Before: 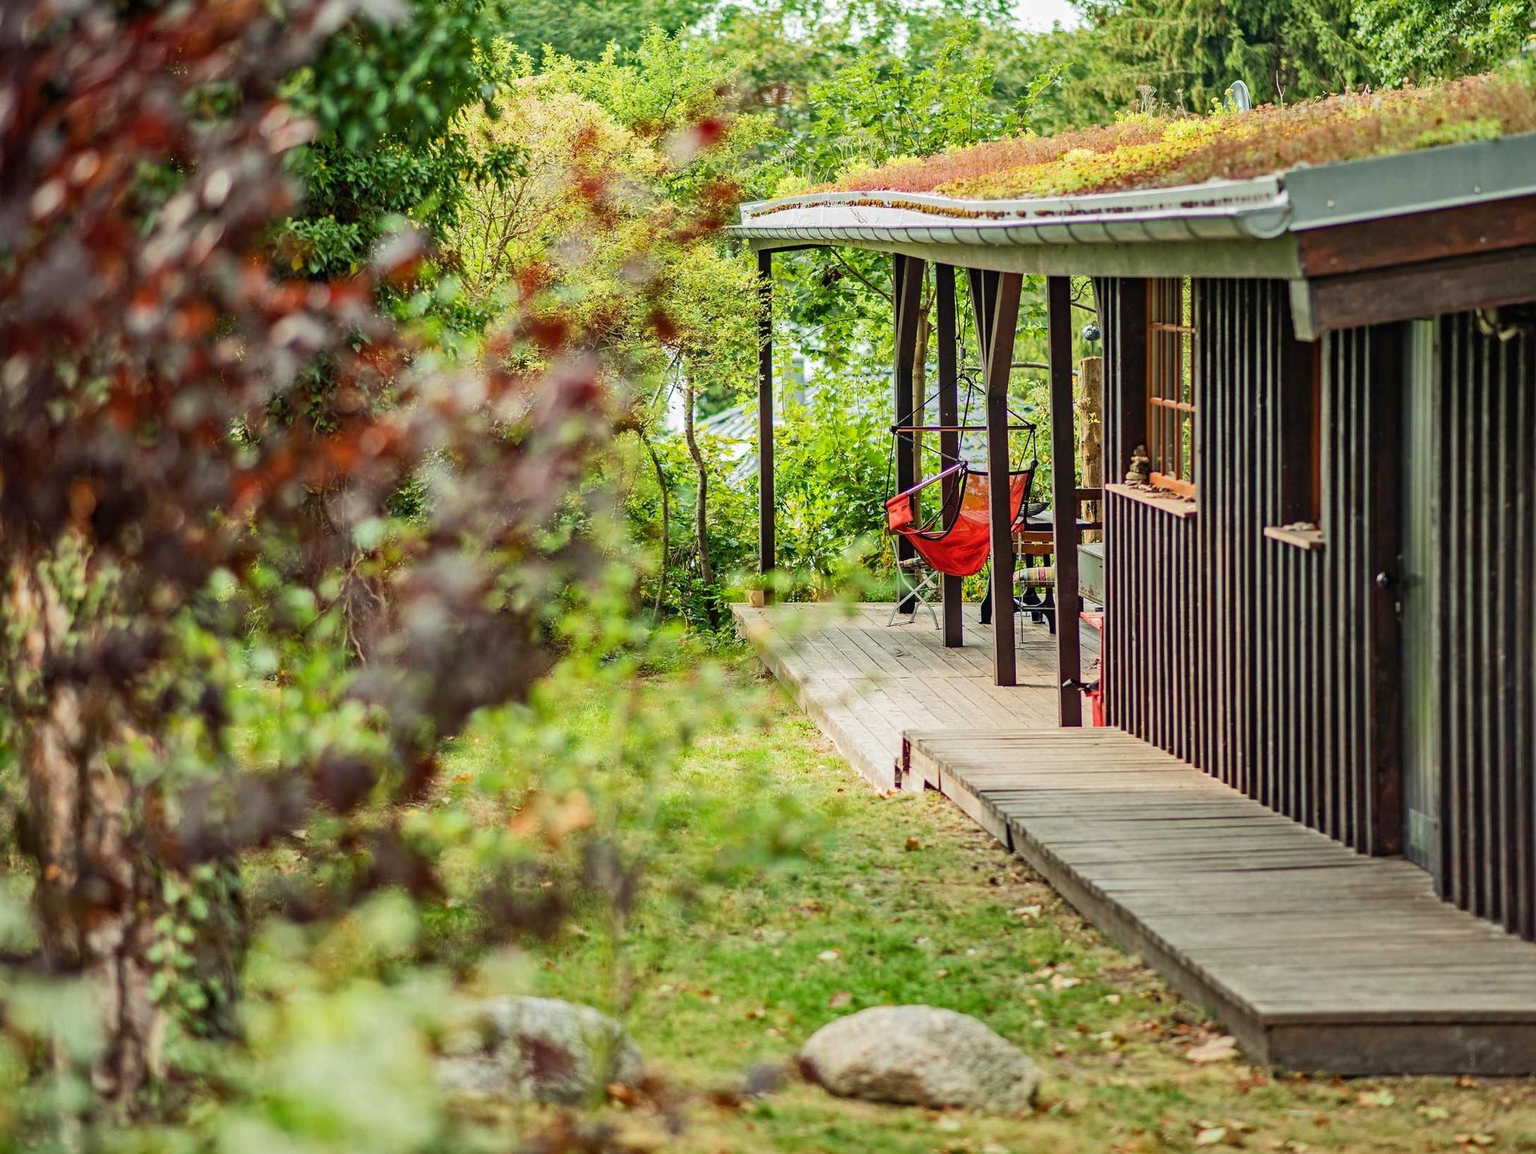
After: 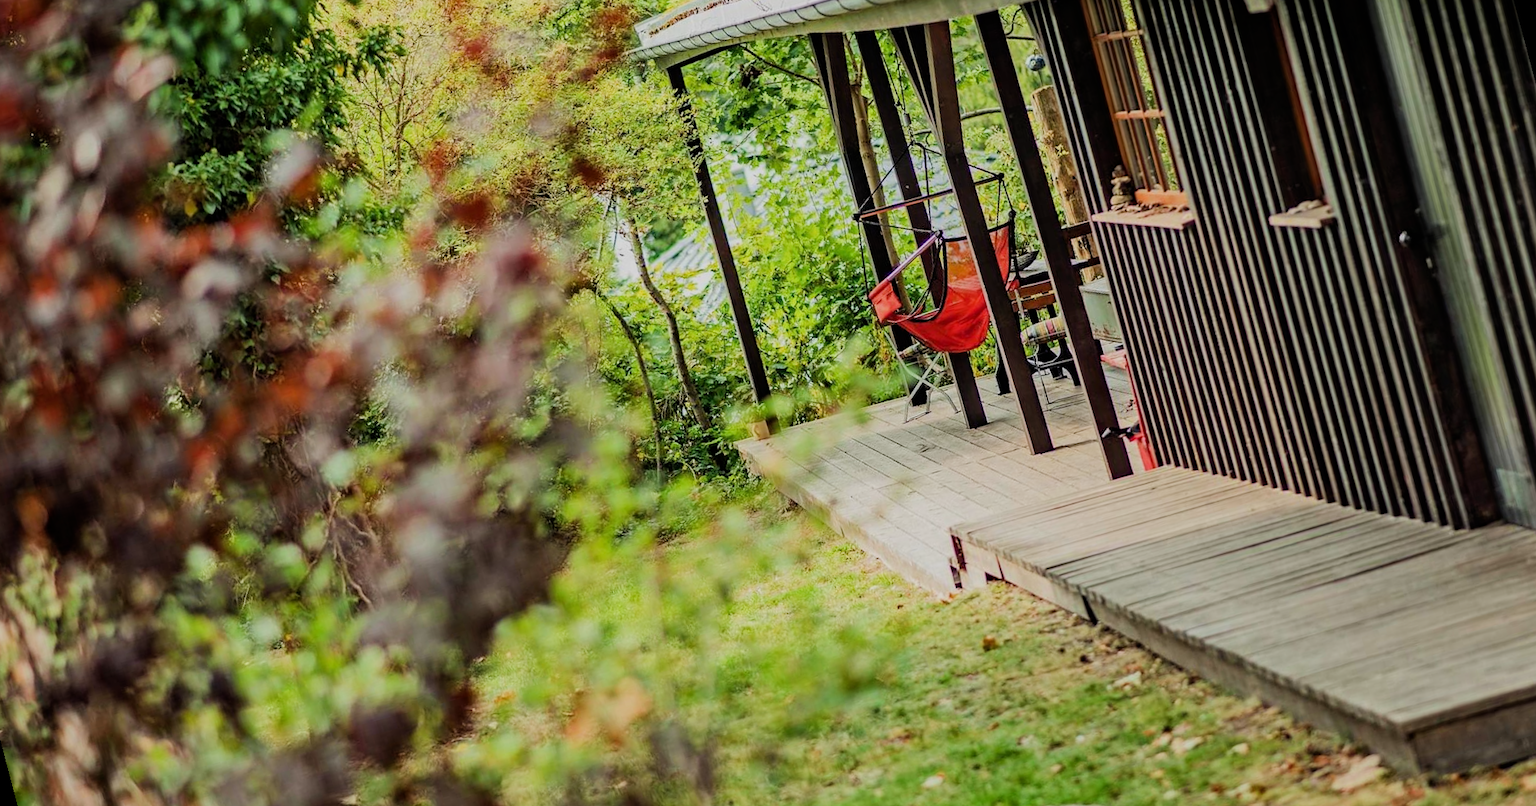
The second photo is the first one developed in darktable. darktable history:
rotate and perspective: rotation -14.8°, crop left 0.1, crop right 0.903, crop top 0.25, crop bottom 0.748
filmic rgb: black relative exposure -7.65 EV, white relative exposure 4.56 EV, hardness 3.61, contrast 1.05
